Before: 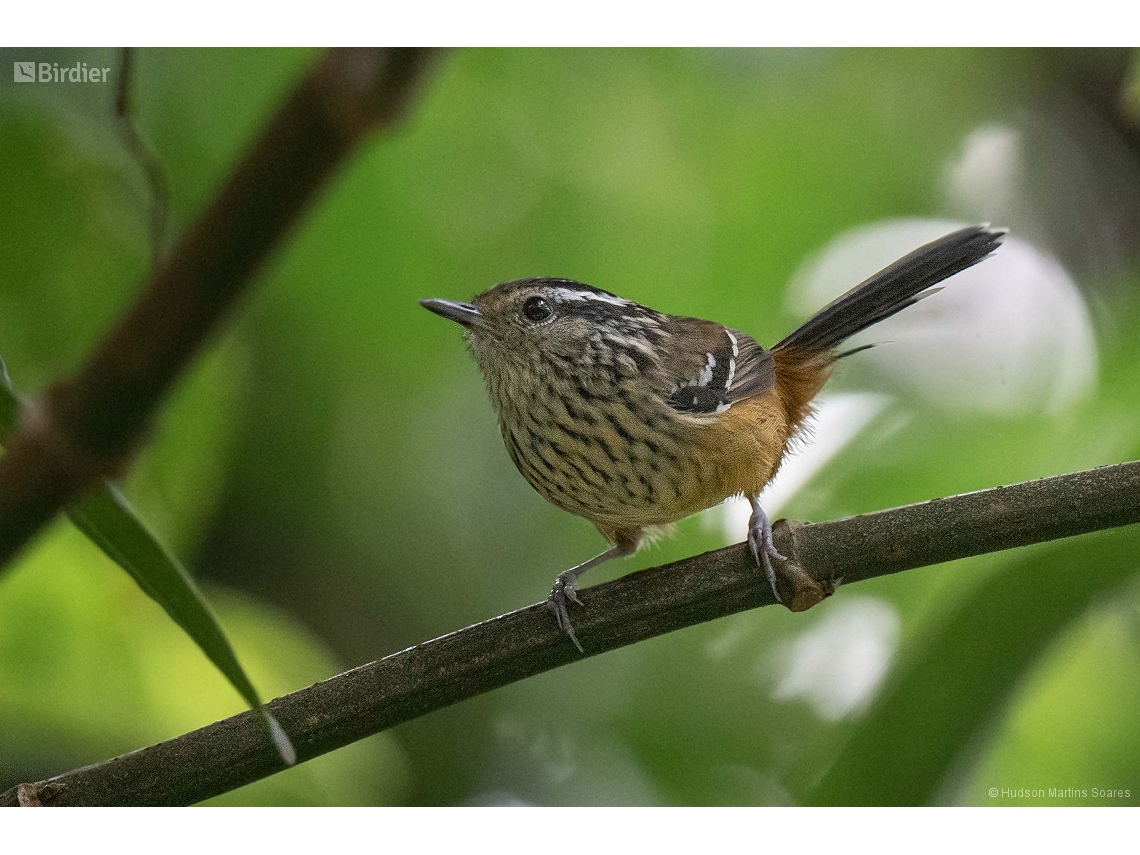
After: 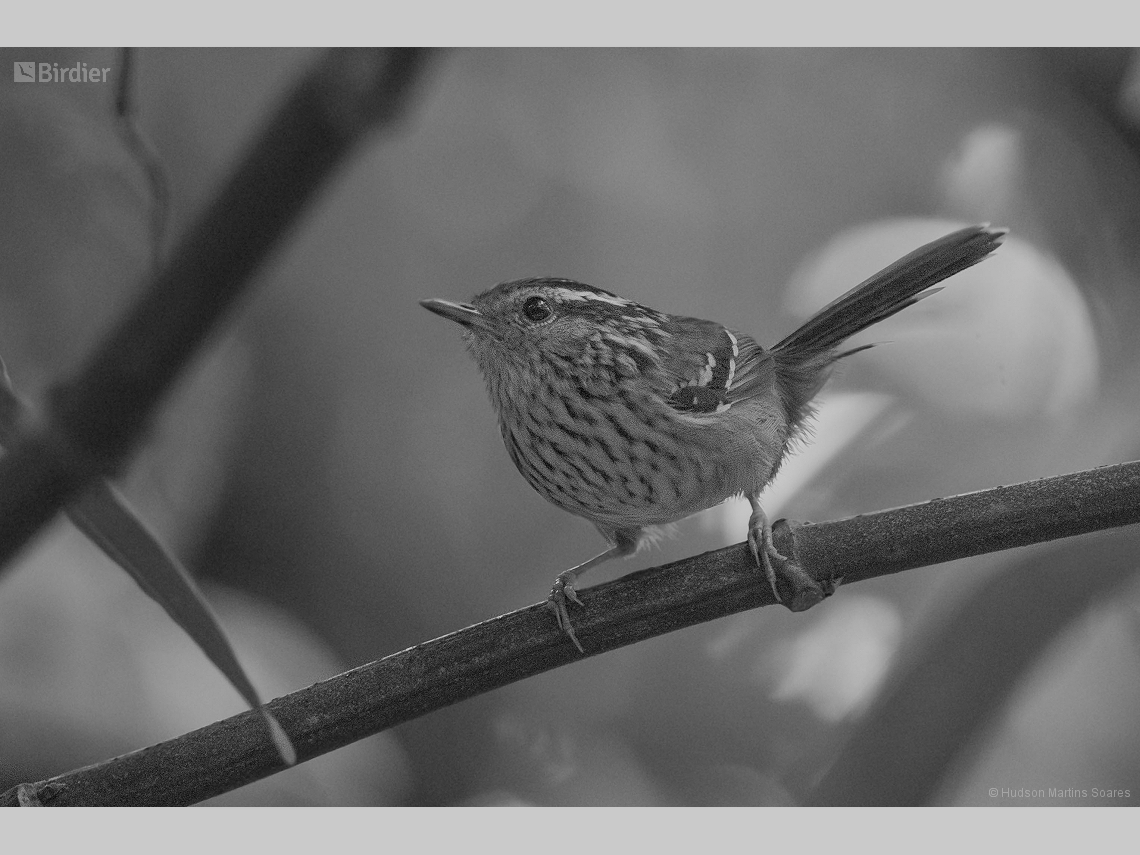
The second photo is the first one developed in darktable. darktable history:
color balance rgb: perceptual saturation grading › global saturation 20%, perceptual saturation grading › highlights -25.631%, perceptual saturation grading › shadows 49.886%, global vibrance 23.983%, contrast -25.265%
color calibration: output gray [0.267, 0.423, 0.261, 0], x 0.341, y 0.354, temperature 5209.88 K
color zones: curves: ch1 [(0, 0.469) (0.072, 0.457) (0.243, 0.494) (0.429, 0.5) (0.571, 0.5) (0.714, 0.5) (0.857, 0.5) (1, 0.469)]; ch2 [(0, 0.499) (0.143, 0.467) (0.242, 0.436) (0.429, 0.493) (0.571, 0.5) (0.714, 0.5) (0.857, 0.5) (1, 0.499)]
